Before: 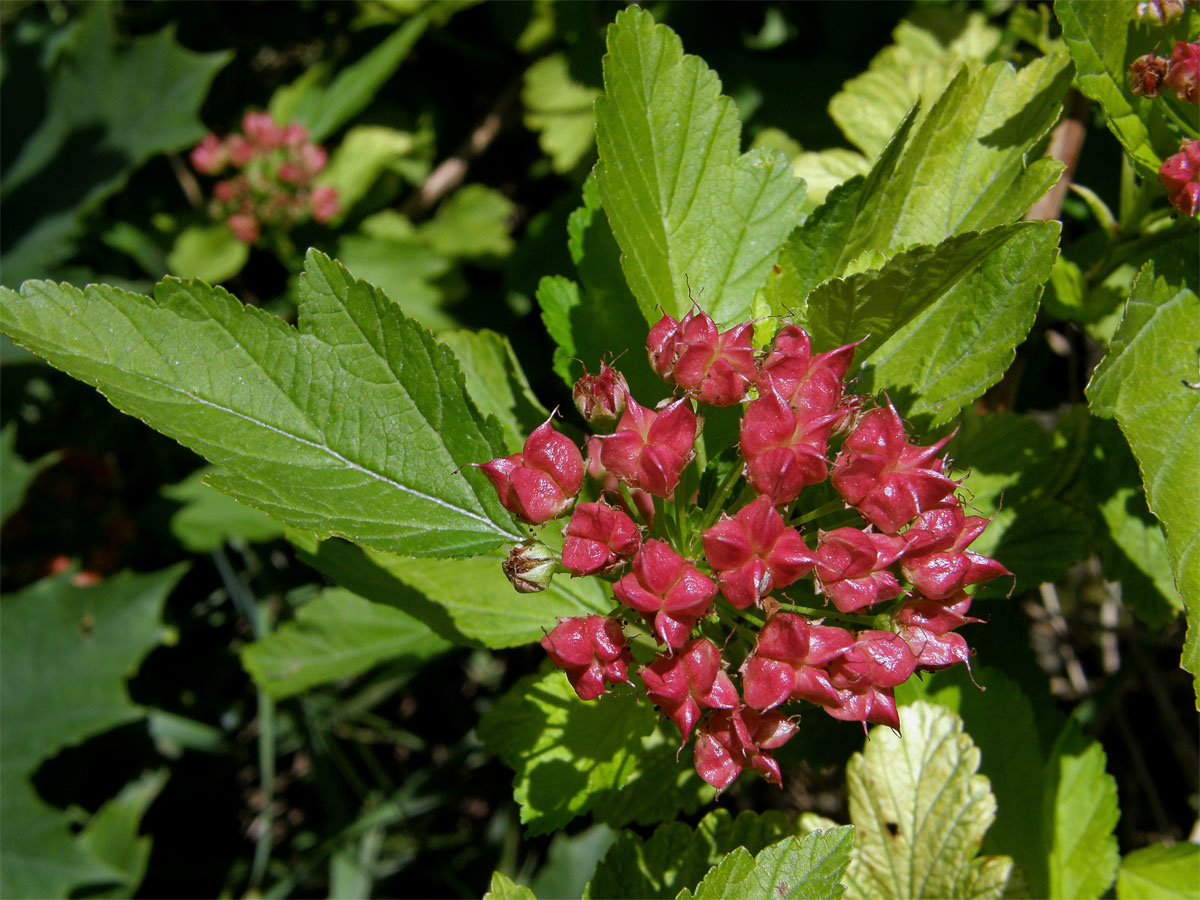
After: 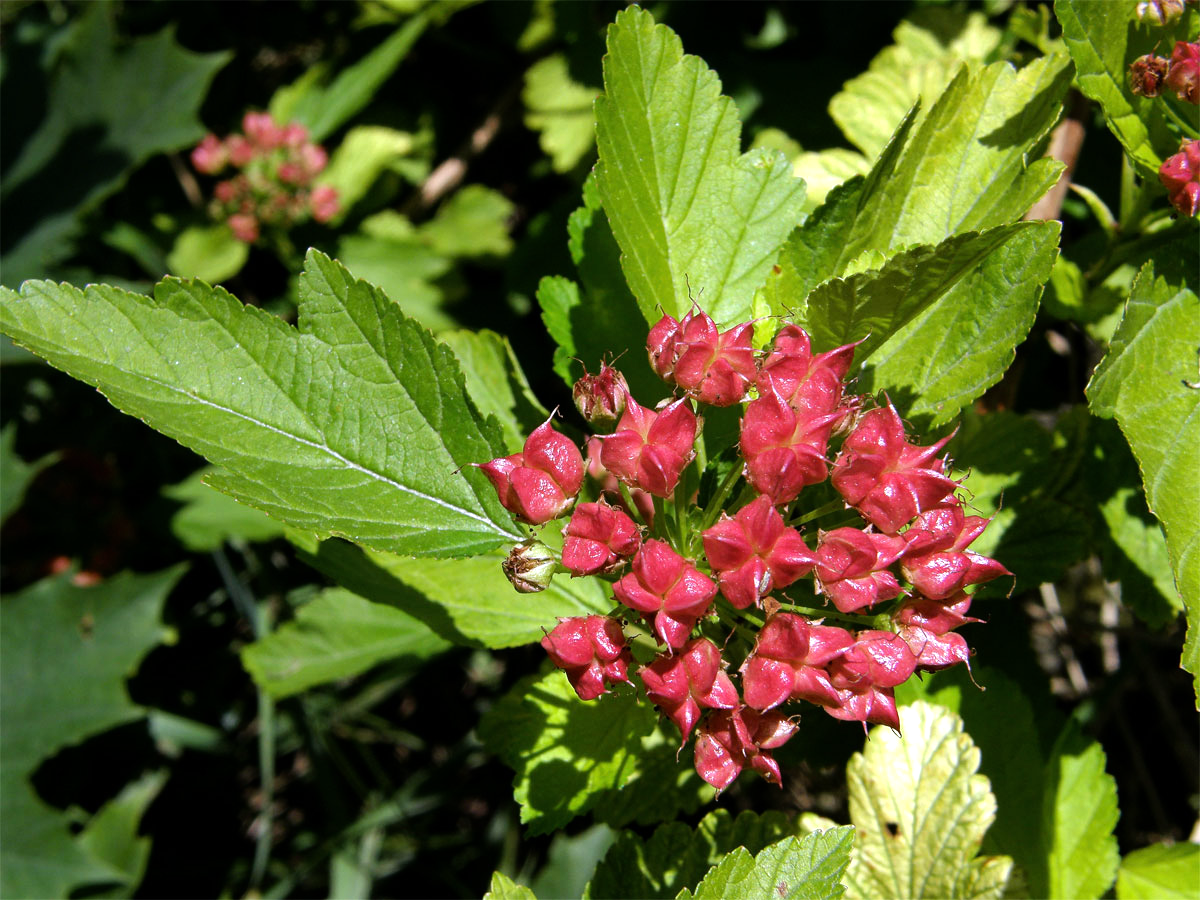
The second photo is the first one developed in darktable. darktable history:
tone equalizer: -8 EV -0.722 EV, -7 EV -0.677 EV, -6 EV -0.613 EV, -5 EV -0.387 EV, -3 EV 0.4 EV, -2 EV 0.6 EV, -1 EV 0.683 EV, +0 EV 0.778 EV, mask exposure compensation -0.509 EV
